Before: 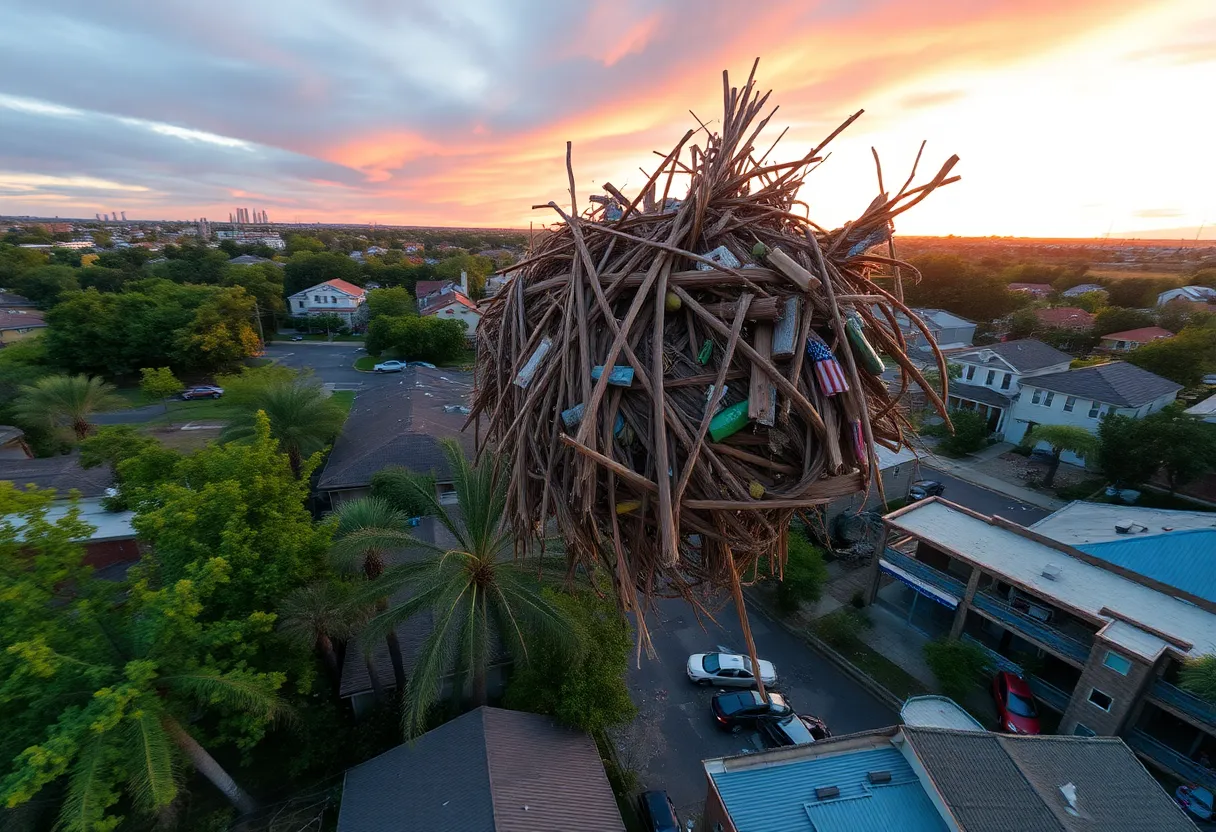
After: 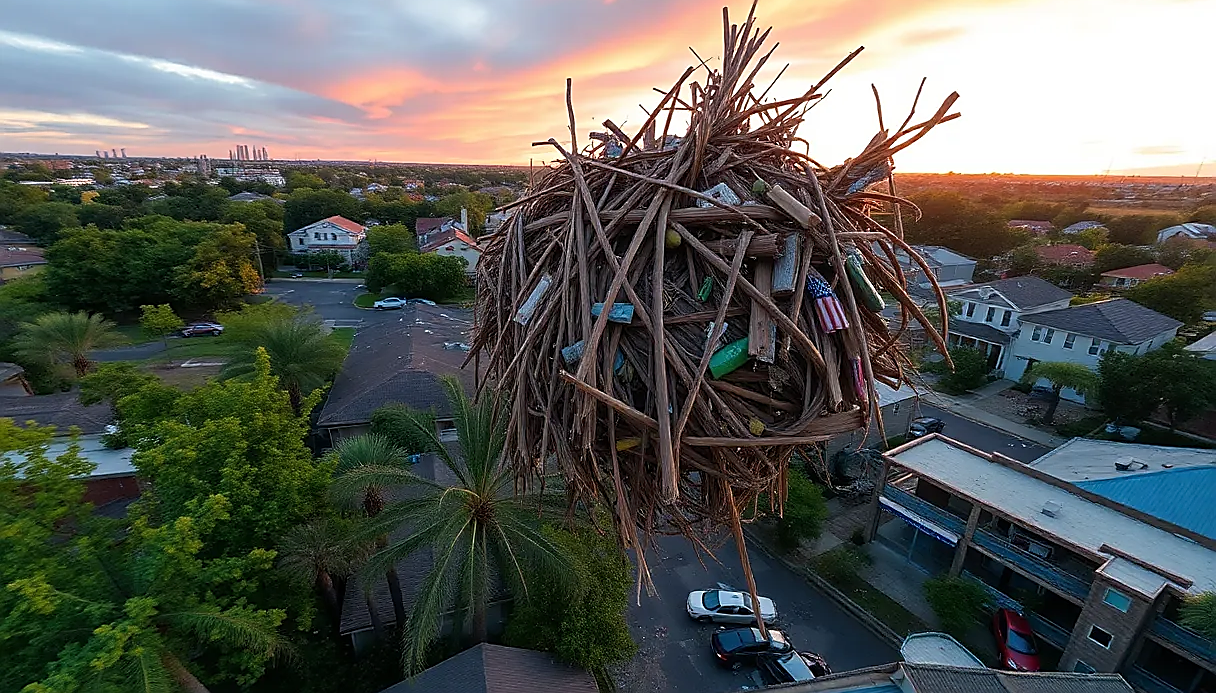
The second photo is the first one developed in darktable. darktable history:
sharpen: radius 1.4, amount 1.25, threshold 0.7
crop: top 7.625%, bottom 8.027%
